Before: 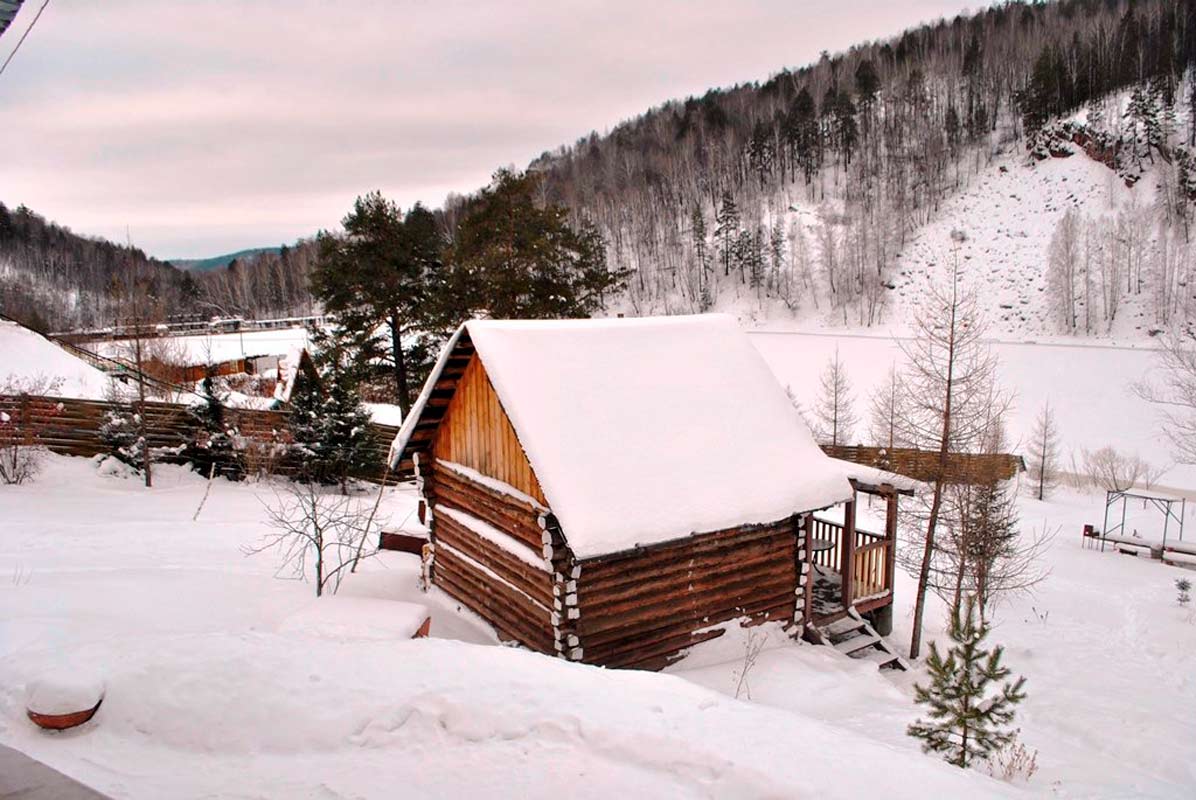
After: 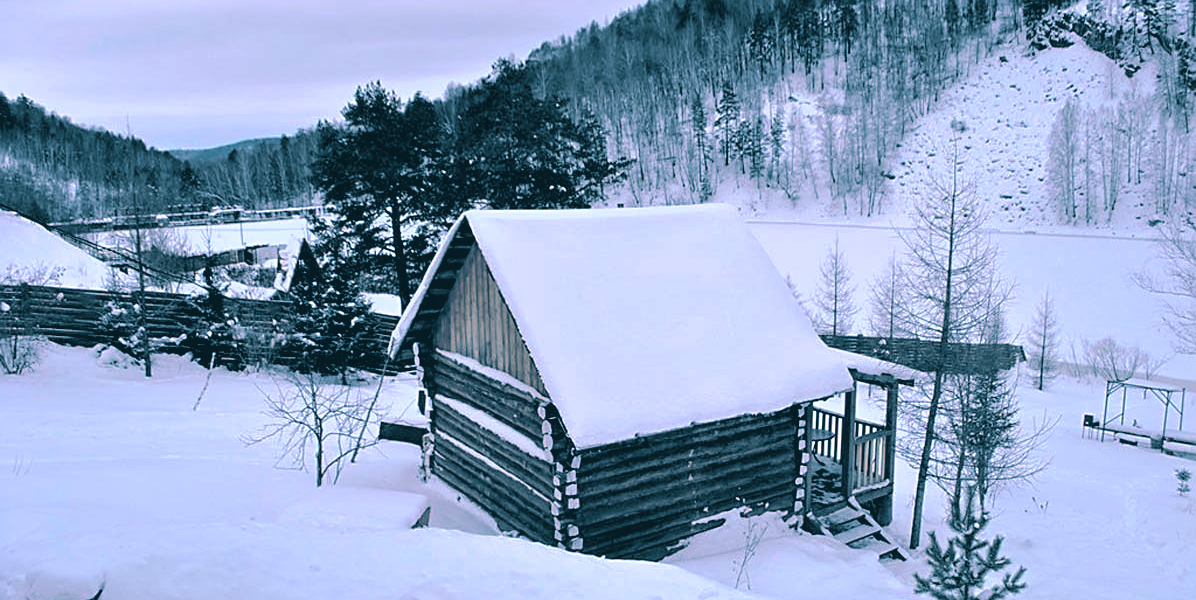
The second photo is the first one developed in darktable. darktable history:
exposure: black level correction 0.007, compensate highlight preservation false
white balance: red 0.871, blue 1.249
split-toning: shadows › hue 212.4°, balance -70
crop: top 13.819%, bottom 11.169%
contrast brightness saturation: contrast -0.15, brightness 0.05, saturation -0.12
sharpen: on, module defaults
